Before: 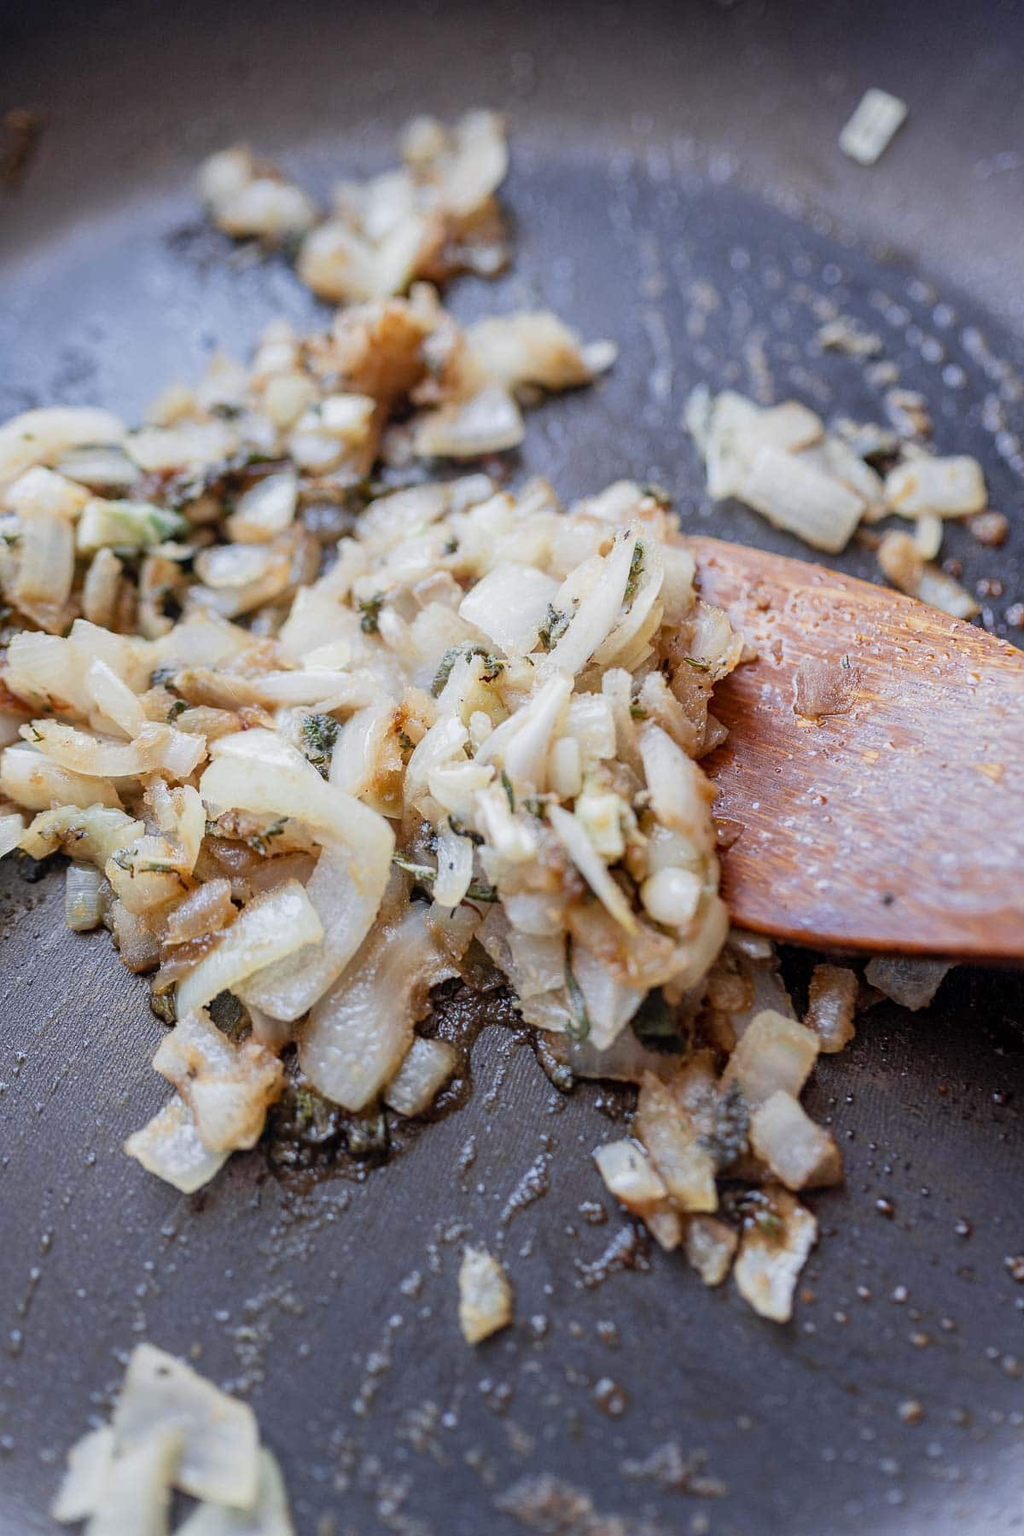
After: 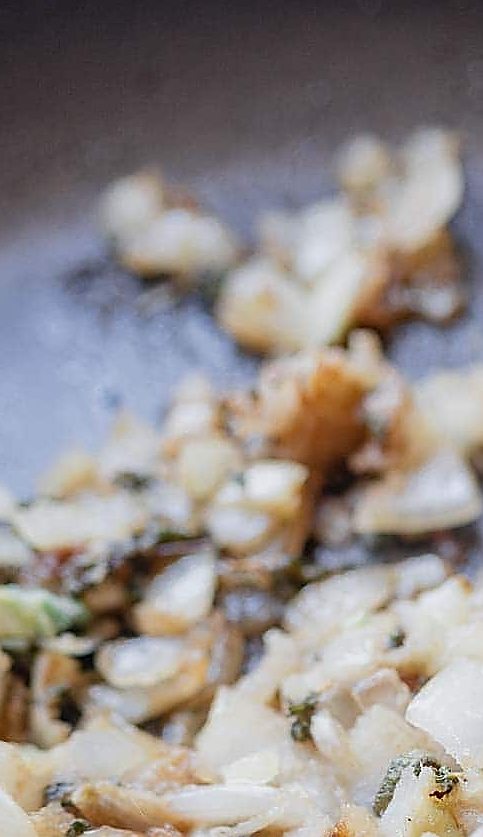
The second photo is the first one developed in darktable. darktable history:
crop and rotate: left 11.049%, top 0.085%, right 48.656%, bottom 53.384%
sharpen: radius 1.358, amount 1.237, threshold 0.705
